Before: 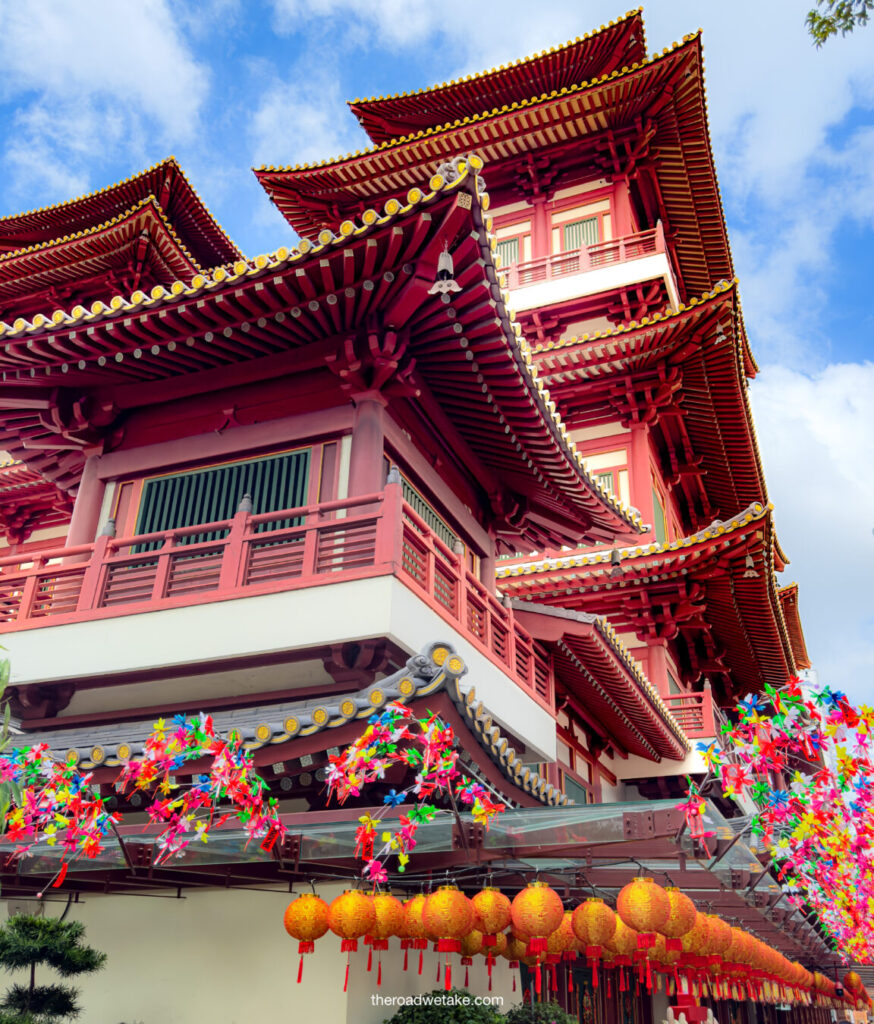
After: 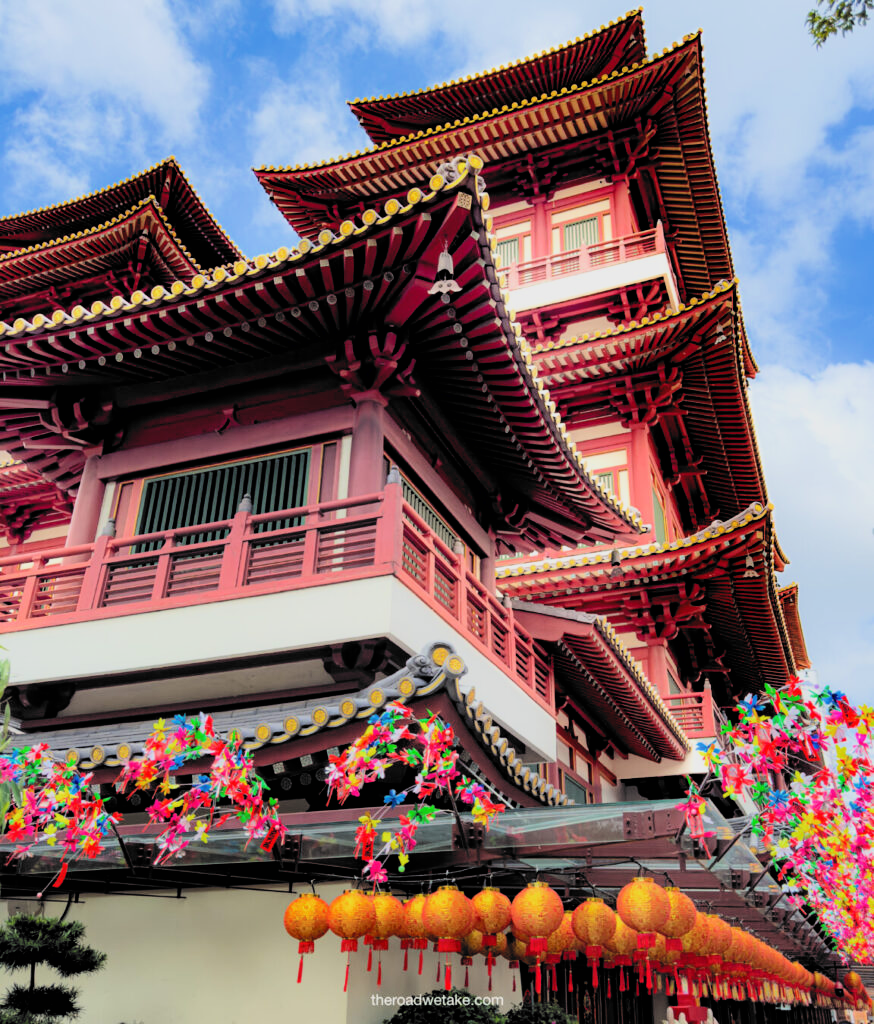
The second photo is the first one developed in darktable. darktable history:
levels: levels [0, 0.498, 1]
filmic rgb: black relative exposure -5.11 EV, white relative exposure 3.51 EV, threshold 3.06 EV, hardness 3.17, contrast 1.298, highlights saturation mix -49.67%, color science v6 (2022), enable highlight reconstruction true
